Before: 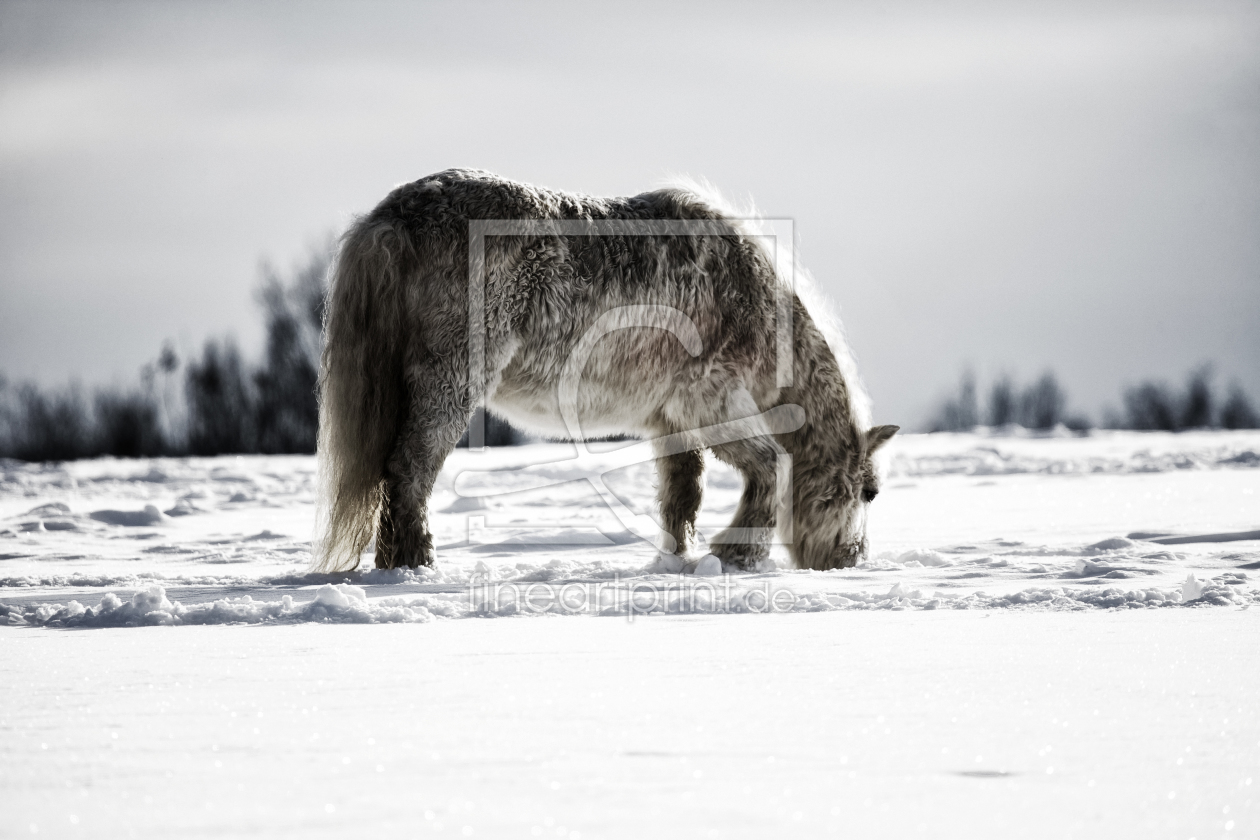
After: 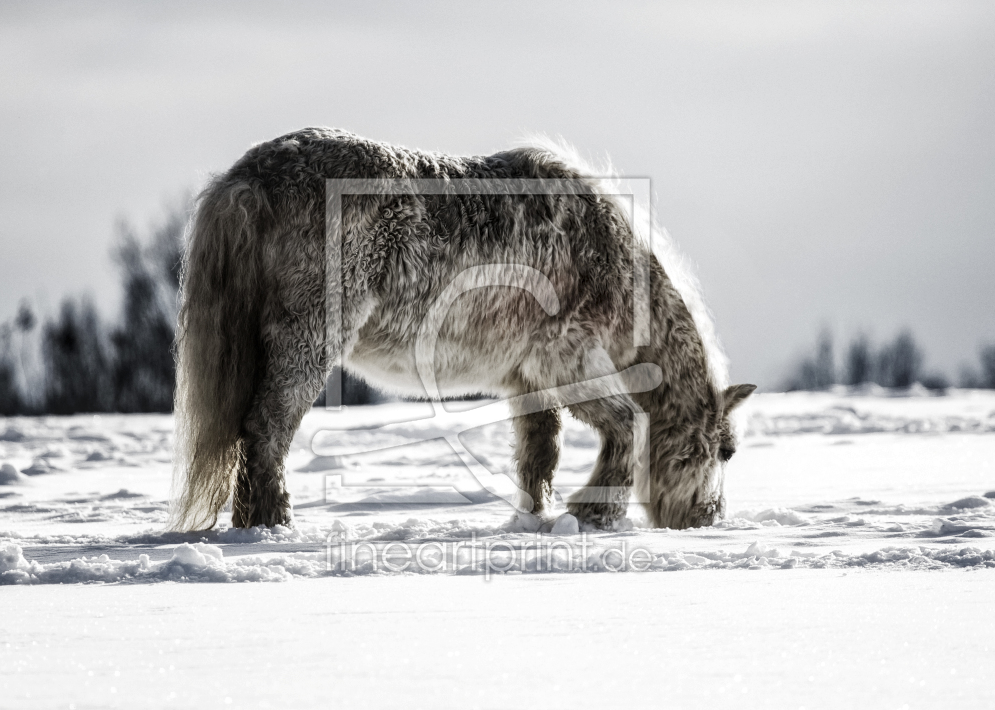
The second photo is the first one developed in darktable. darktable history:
local contrast: on, module defaults
crop: left 11.425%, top 4.985%, right 9.566%, bottom 10.397%
